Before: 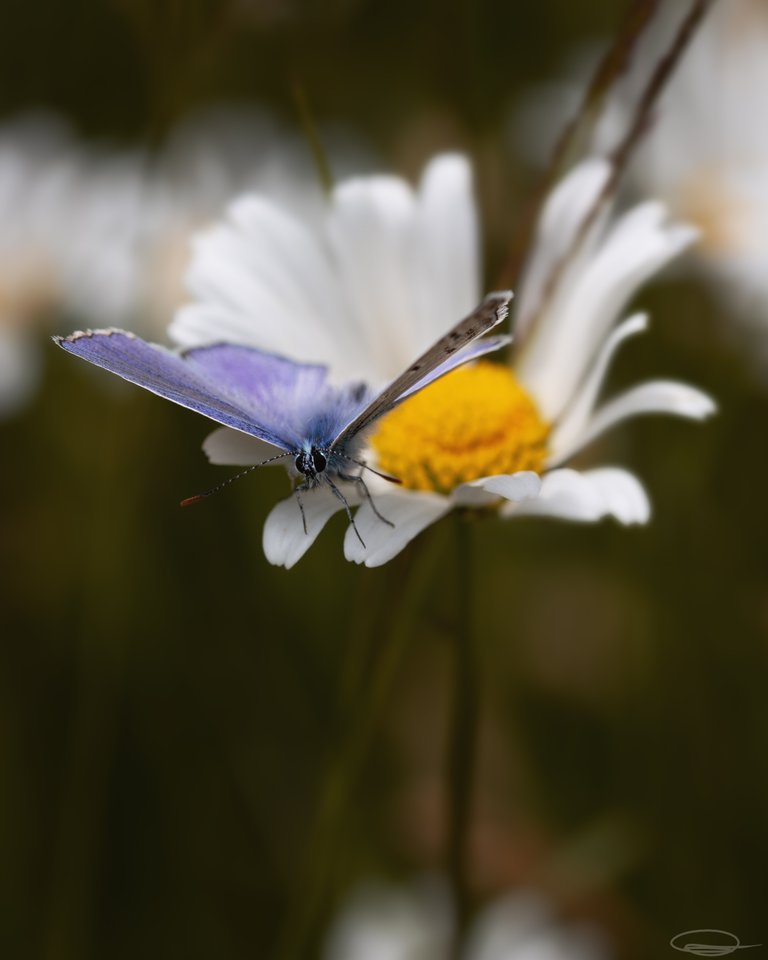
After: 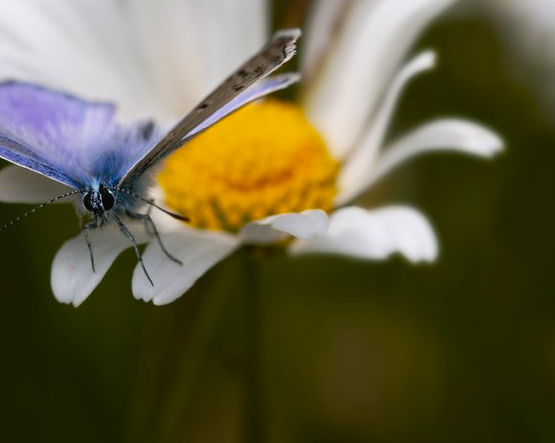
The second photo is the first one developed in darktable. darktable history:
color balance rgb: shadows lift › luminance -8.069%, shadows lift › chroma 2.13%, shadows lift › hue 164.03°, perceptual saturation grading › global saturation 25.603%
crop and rotate: left 27.619%, top 27.369%, bottom 26.458%
